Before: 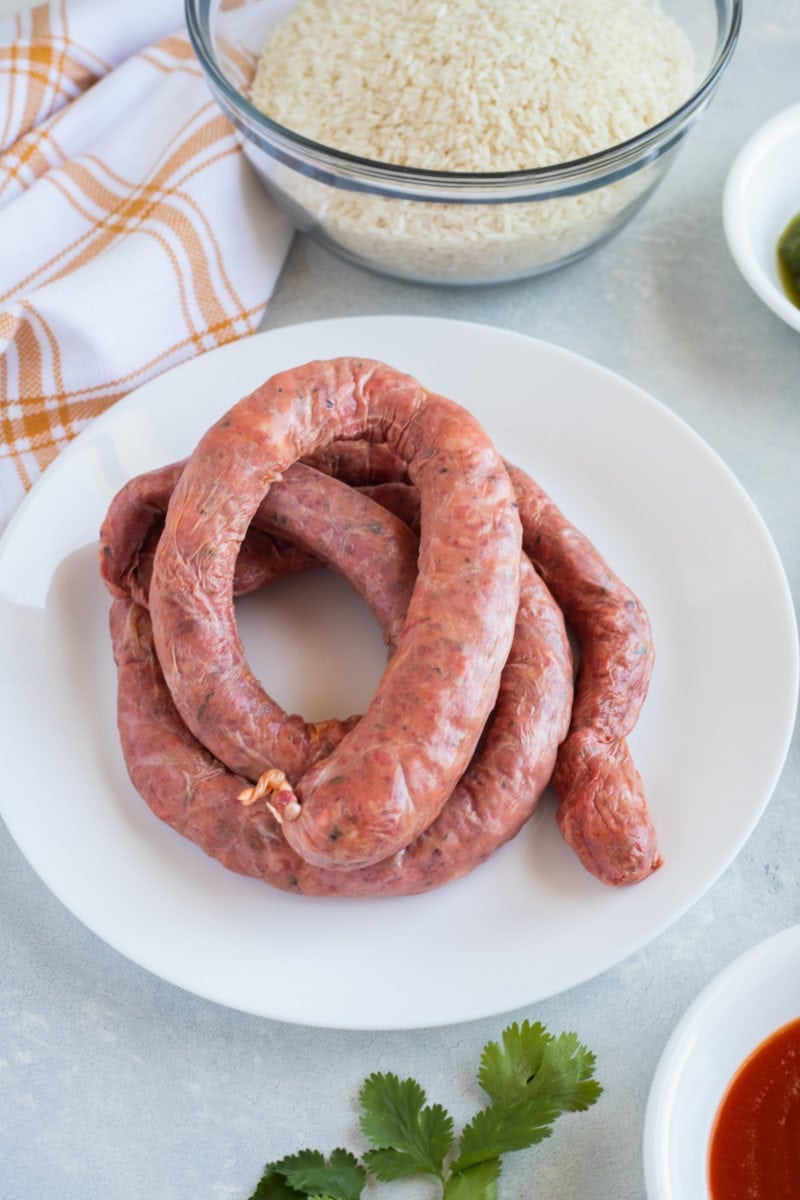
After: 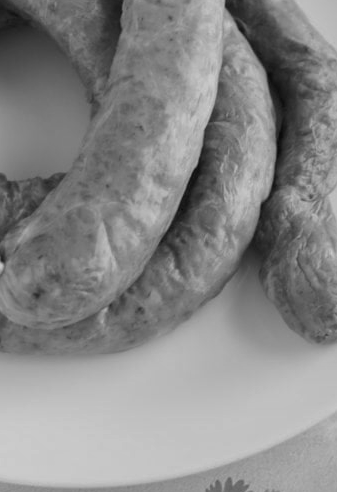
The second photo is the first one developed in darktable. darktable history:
monochrome: a -92.57, b 58.91
crop: left 37.221%, top 45.169%, right 20.63%, bottom 13.777%
shadows and highlights: shadows 30
white balance: red 0.967, blue 1.119, emerald 0.756
color balance: mode lift, gamma, gain (sRGB), lift [0.97, 1, 1, 1], gamma [1.03, 1, 1, 1]
color correction: highlights a* -0.182, highlights b* -0.124
